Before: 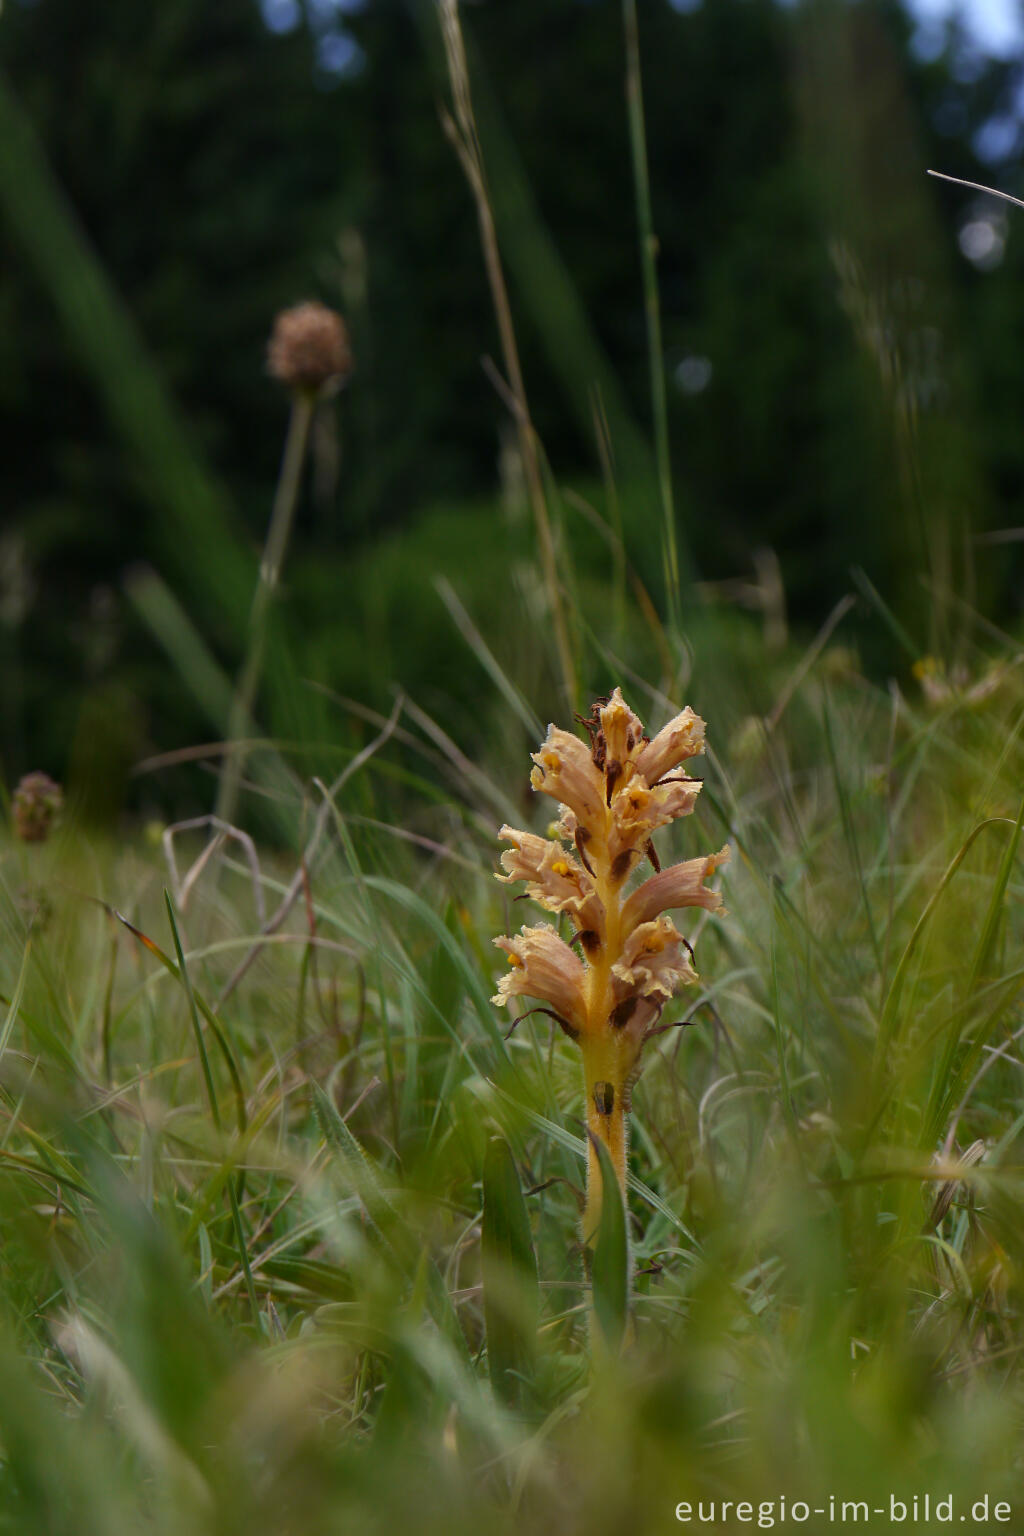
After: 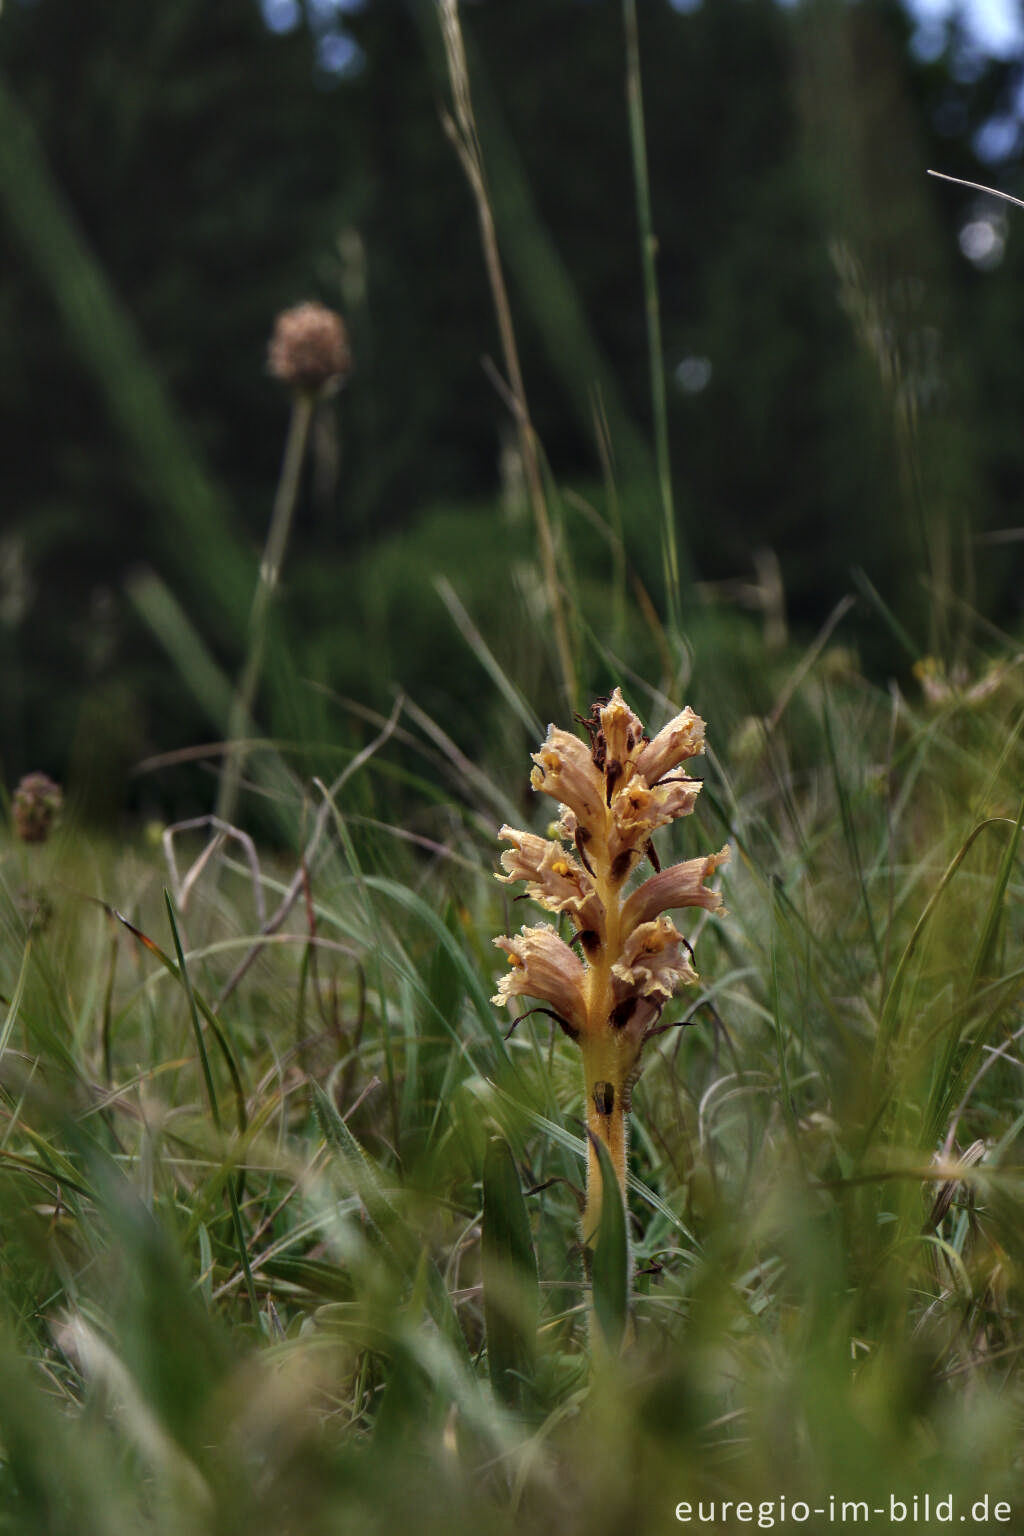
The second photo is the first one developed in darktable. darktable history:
contrast equalizer: octaves 7, y [[0.6 ×6], [0.55 ×6], [0 ×6], [0 ×6], [0 ×6]]
exposure: black level correction -0.015, exposure -0.538 EV, compensate highlight preservation false
local contrast: detail 130%
